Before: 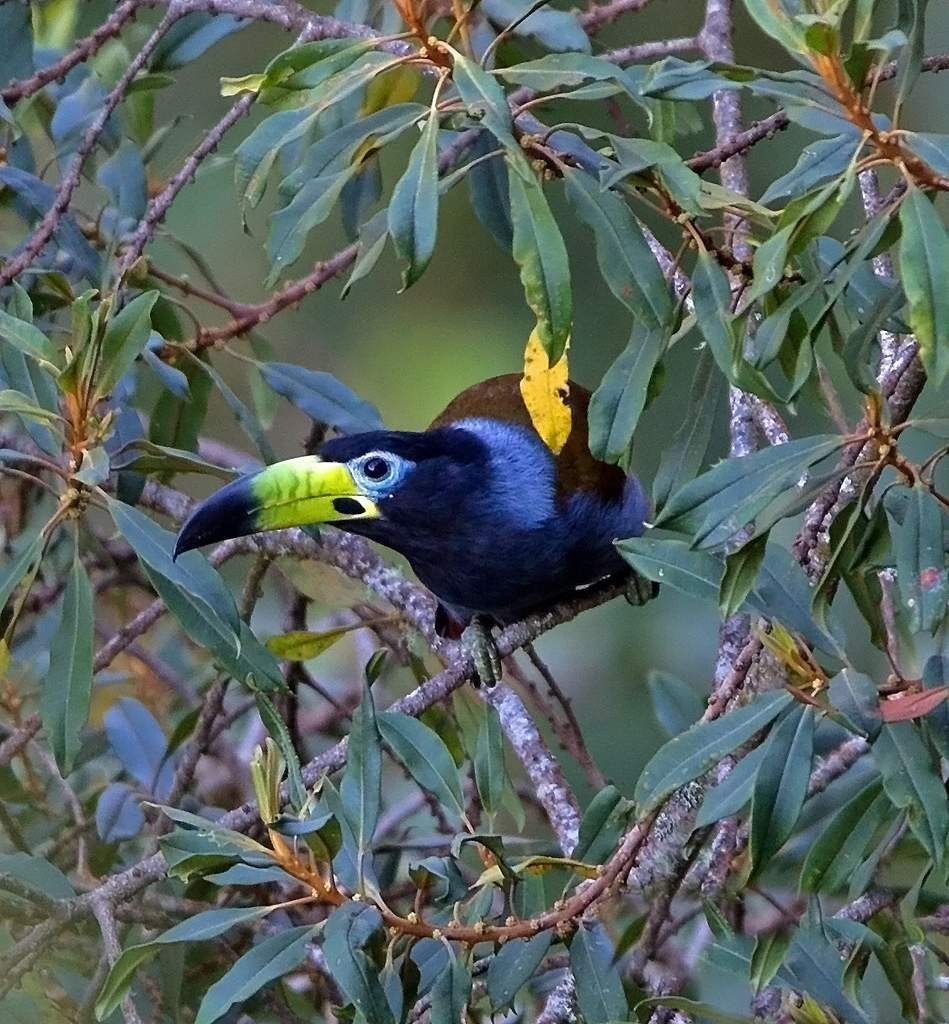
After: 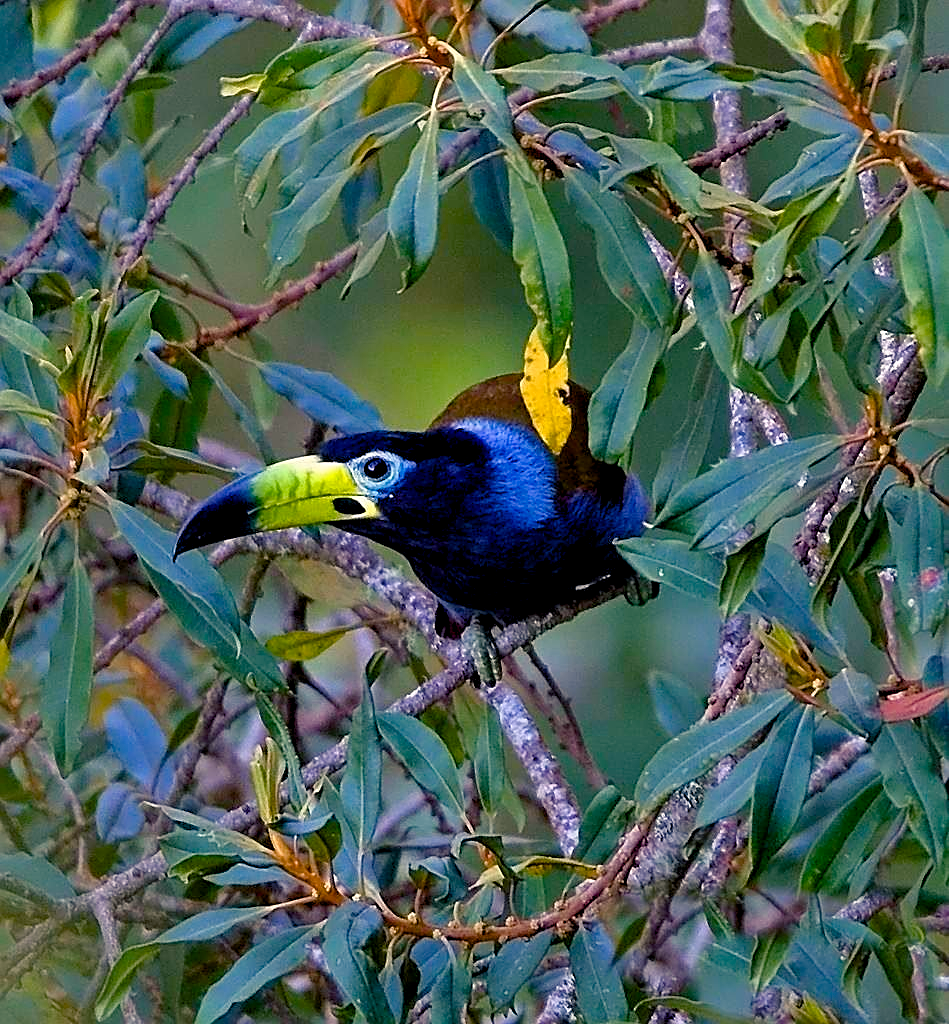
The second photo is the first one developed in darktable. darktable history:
color balance rgb: shadows lift › chroma 3%, shadows lift › hue 240.84°, highlights gain › chroma 3%, highlights gain › hue 73.2°, global offset › luminance -0.5%, perceptual saturation grading › global saturation 20%, perceptual saturation grading › highlights -25%, perceptual saturation grading › shadows 50%, global vibrance 25.26%
sharpen: on, module defaults
